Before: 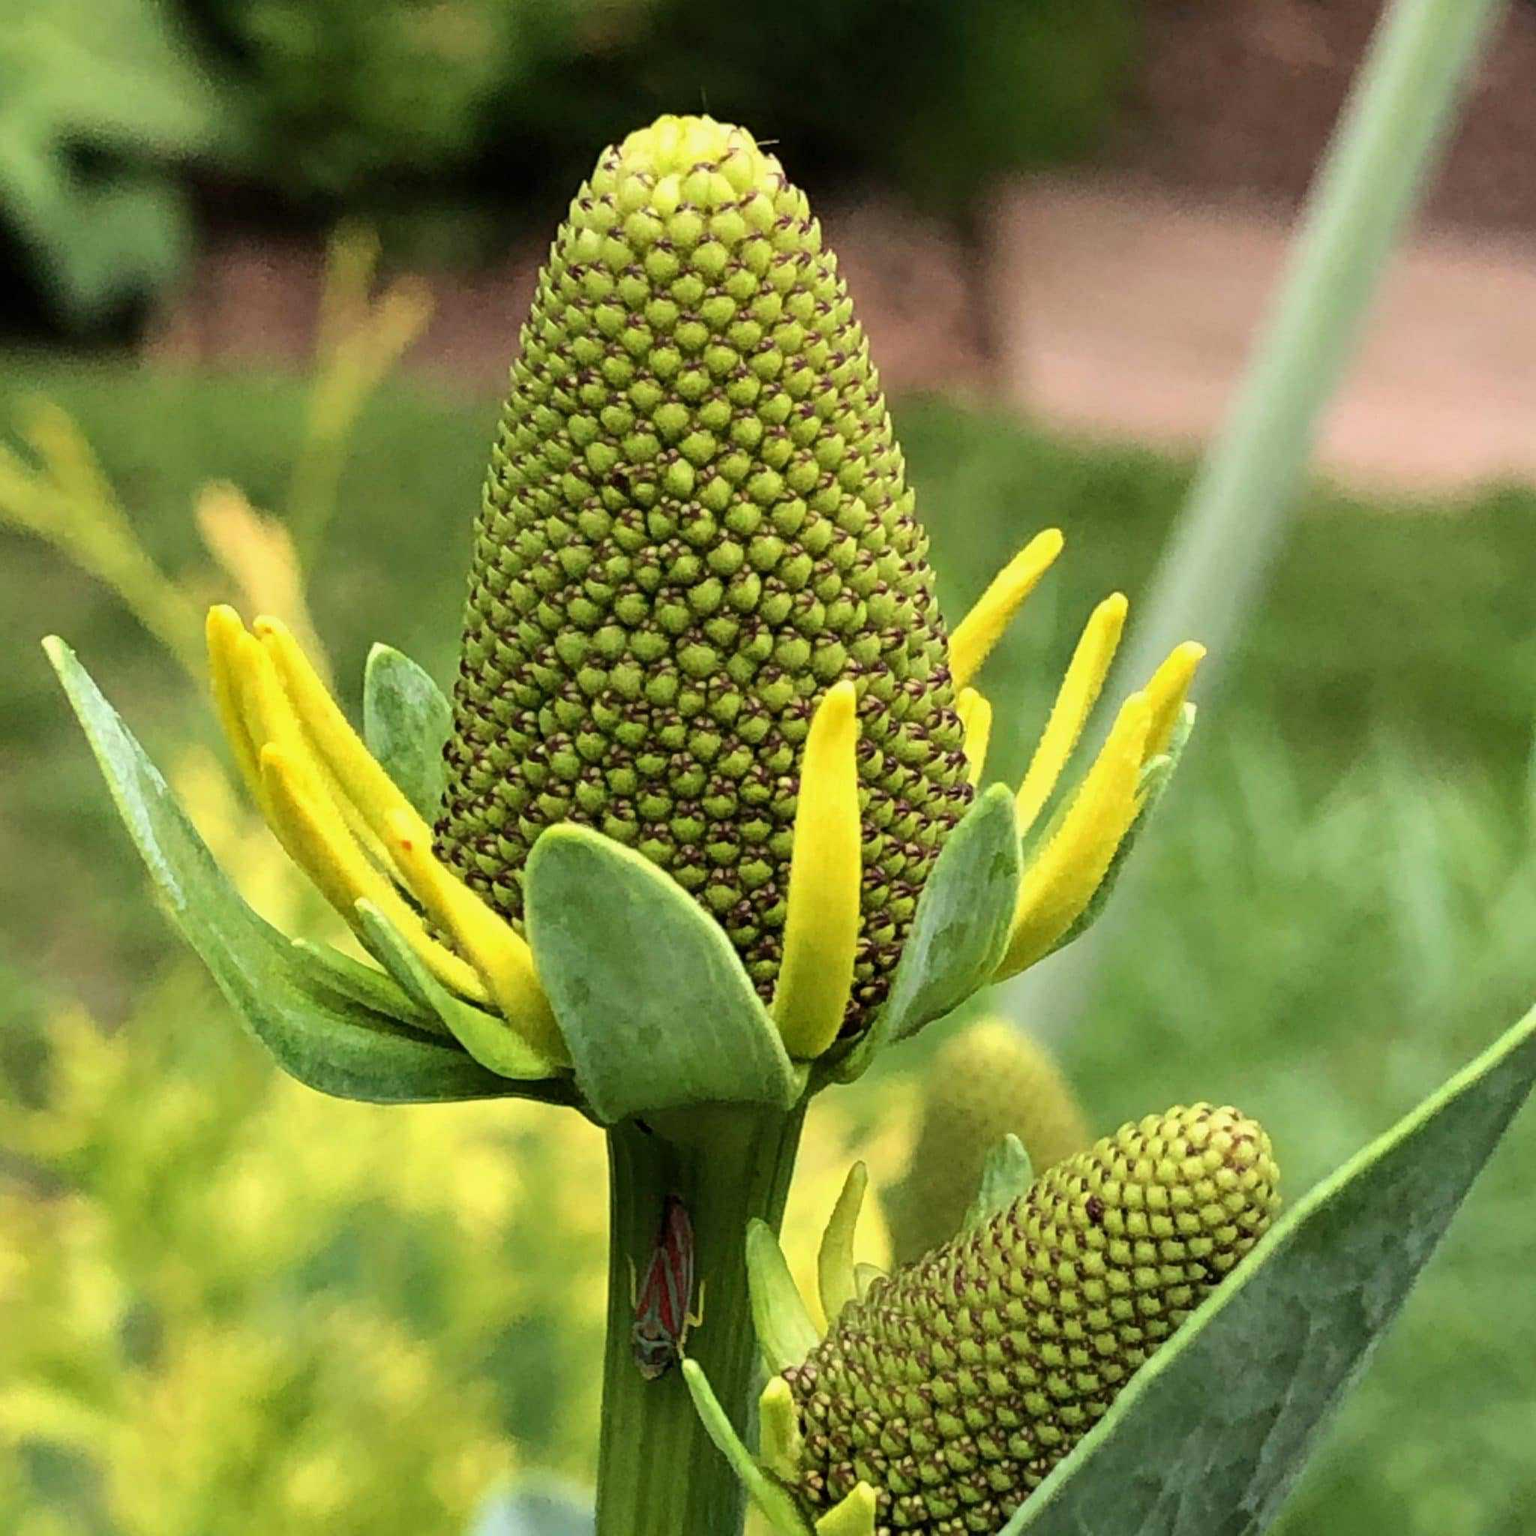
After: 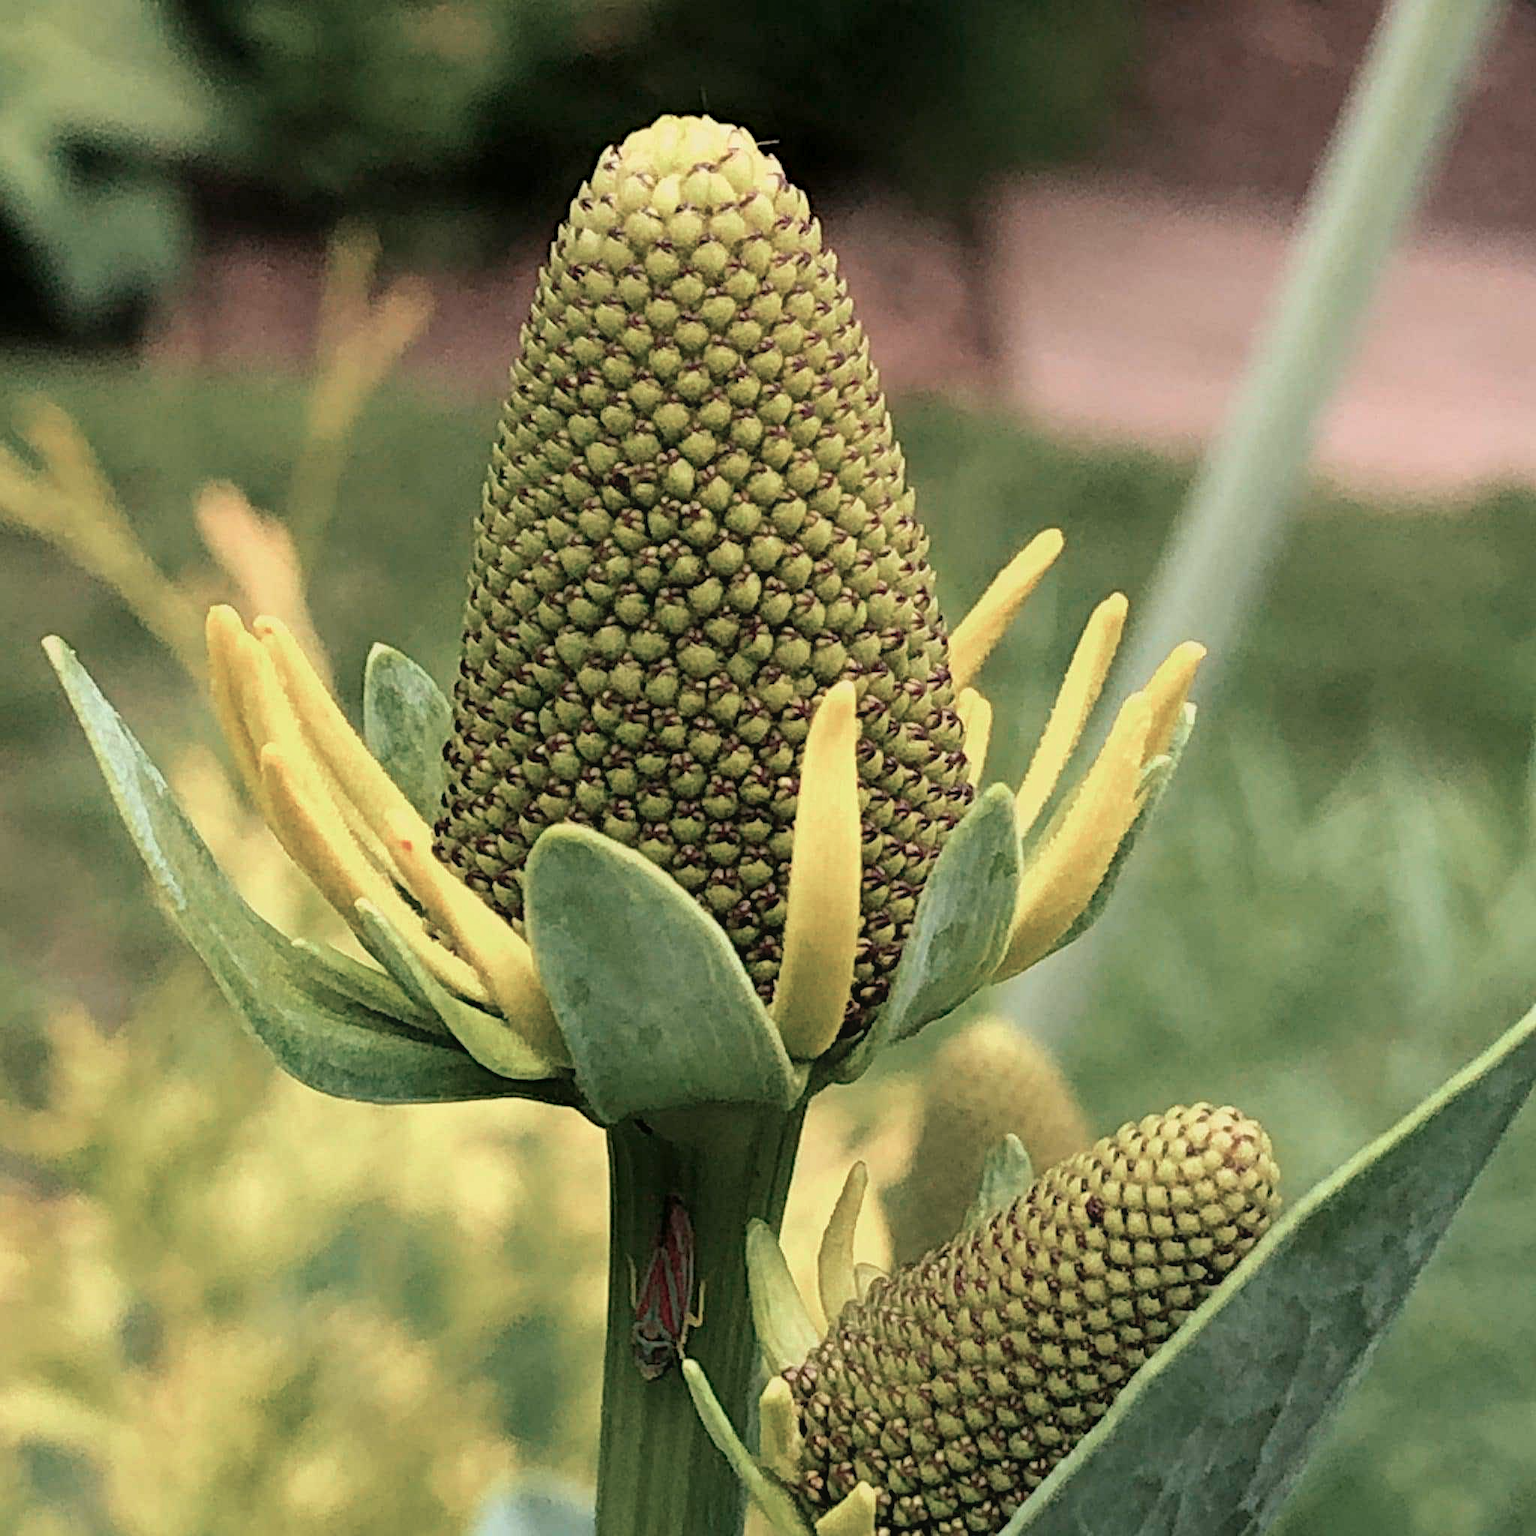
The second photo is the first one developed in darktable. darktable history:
contrast equalizer "texture": octaves 7, y [[0.6 ×6], [0.55 ×6], [0 ×6], [0 ×6], [0 ×6]], mix -0.36
color look up table "pastel": target L [51.39, 65.71, 52.93, 40.14, 55.11, 70.72, 67.66, 40.02, 51.12, 30.33, 72.53, 73.94, 25.78, 46.2, 44.1, 83.73, 53.94, 48.04, 96.54, 81.26, 66.77, 50.87, 35.66, 20.46, 0 ×25], target a [8.254, 18.13, -1.88, -13.1, 8.84, -33.4, 40.12, 10.41, 46.34, 22.98, -20.18, 19.36, 12.82, -37.32, 48.96, -20.04, 51.91, -25.1, -0.43, -0.64, -0.73, -0.15, -0.42, -0.08, 0 ×25], target b [8.63, 17.81, -21.93, 18.91, -25.4, -0.2, 63.51, -45.96, 15.61, -21.59, 58.6, 67.86, -45.49, 23.34, 25.19, 59.3, -15.13, -25.1, 1.19, -0.34, -0.5, -0.27, -1.23, -0.97, 0 ×25], num patches 24
diffuse or sharpen "_builtin_sharpen demosaicing | AA filter": edge sensitivity 1, 1st order anisotropy 100%, 2nd order anisotropy 100%, 3rd order anisotropy 100%, 4th order anisotropy 100%, 1st order speed -25%, 2nd order speed -25%, 3rd order speed -25%, 4th order speed -25%
color balance rgb "pastel": shadows lift › chroma 1%, shadows lift › hue 335°, power › hue 335°, highlights gain › chroma 2%, highlights gain › hue 164.32°, global offset › luminance 0.2%, perceptual saturation grading › global saturation 50%, global vibrance 30%
rgb primaries "pastel": tint hue -1.04°, red hue -0.035, red purity 0.85, green hue 0.087, green purity 0.9, blue hue -0.122, blue purity 0.95
